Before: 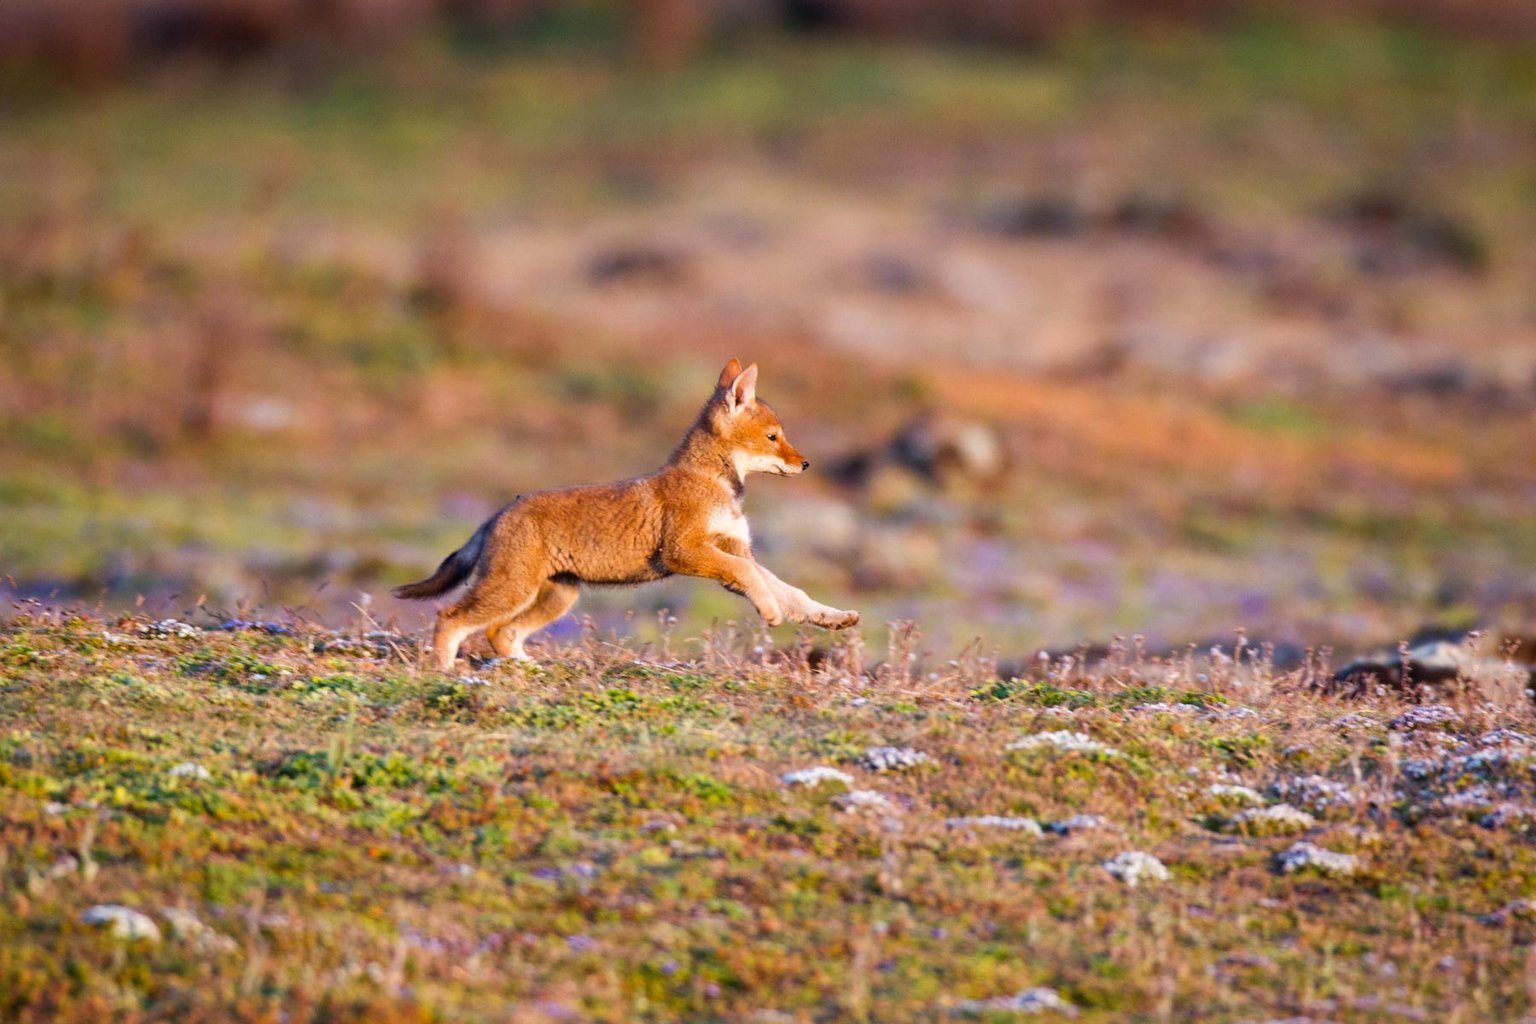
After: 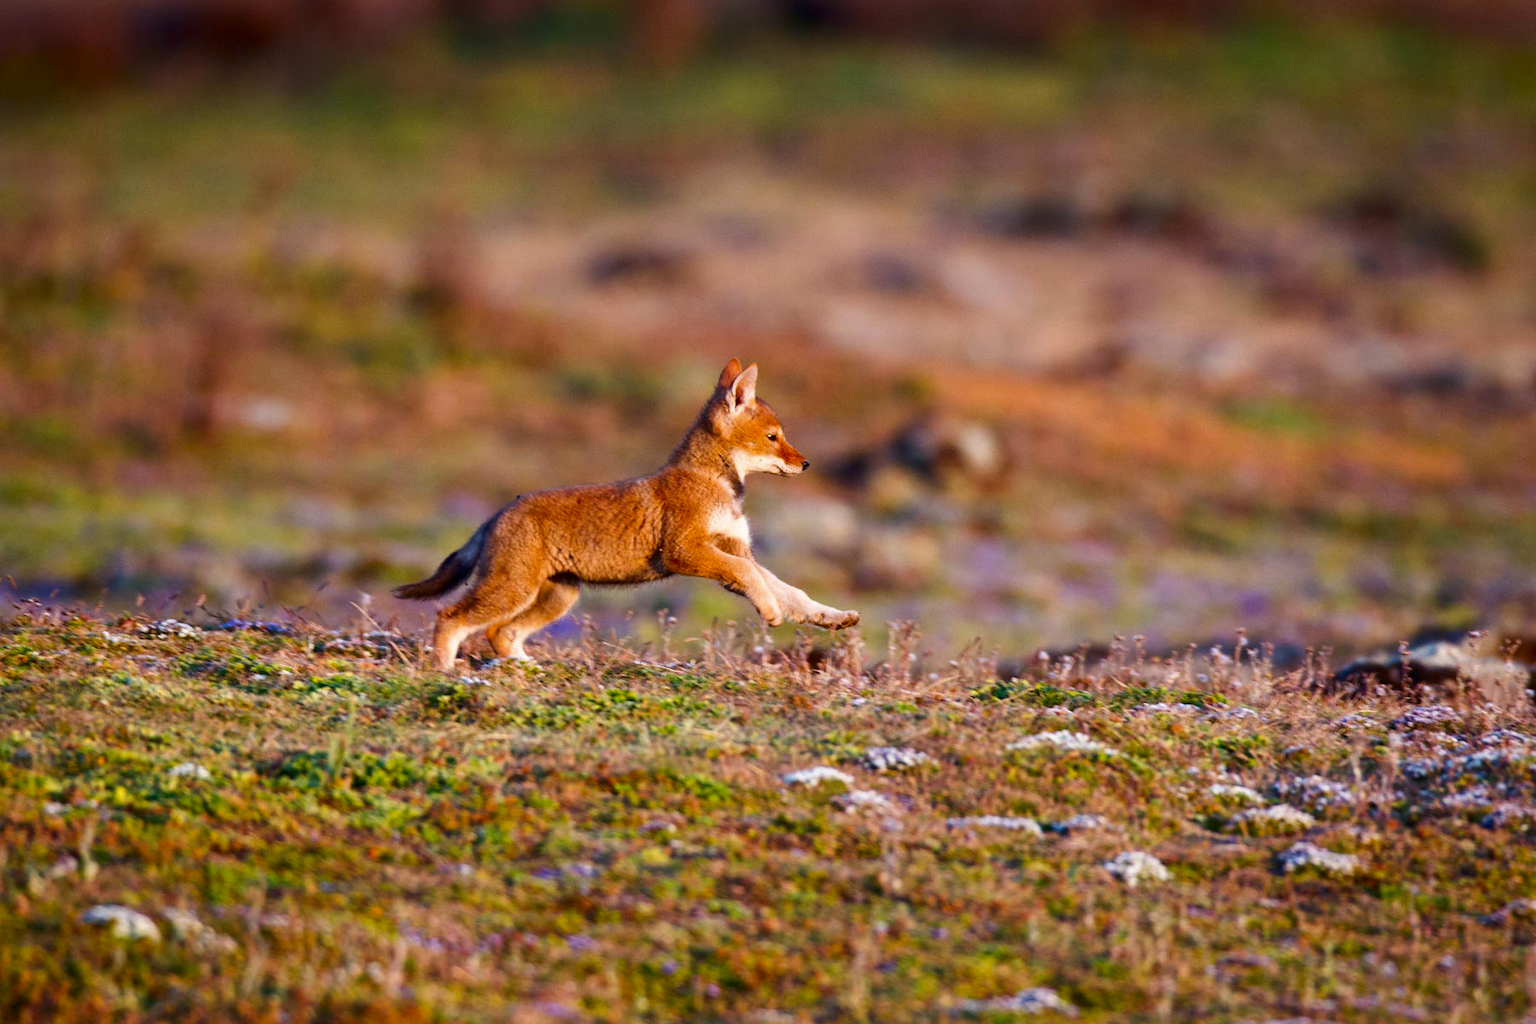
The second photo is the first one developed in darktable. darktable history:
contrast brightness saturation: contrast 0.067, brightness -0.153, saturation 0.111
